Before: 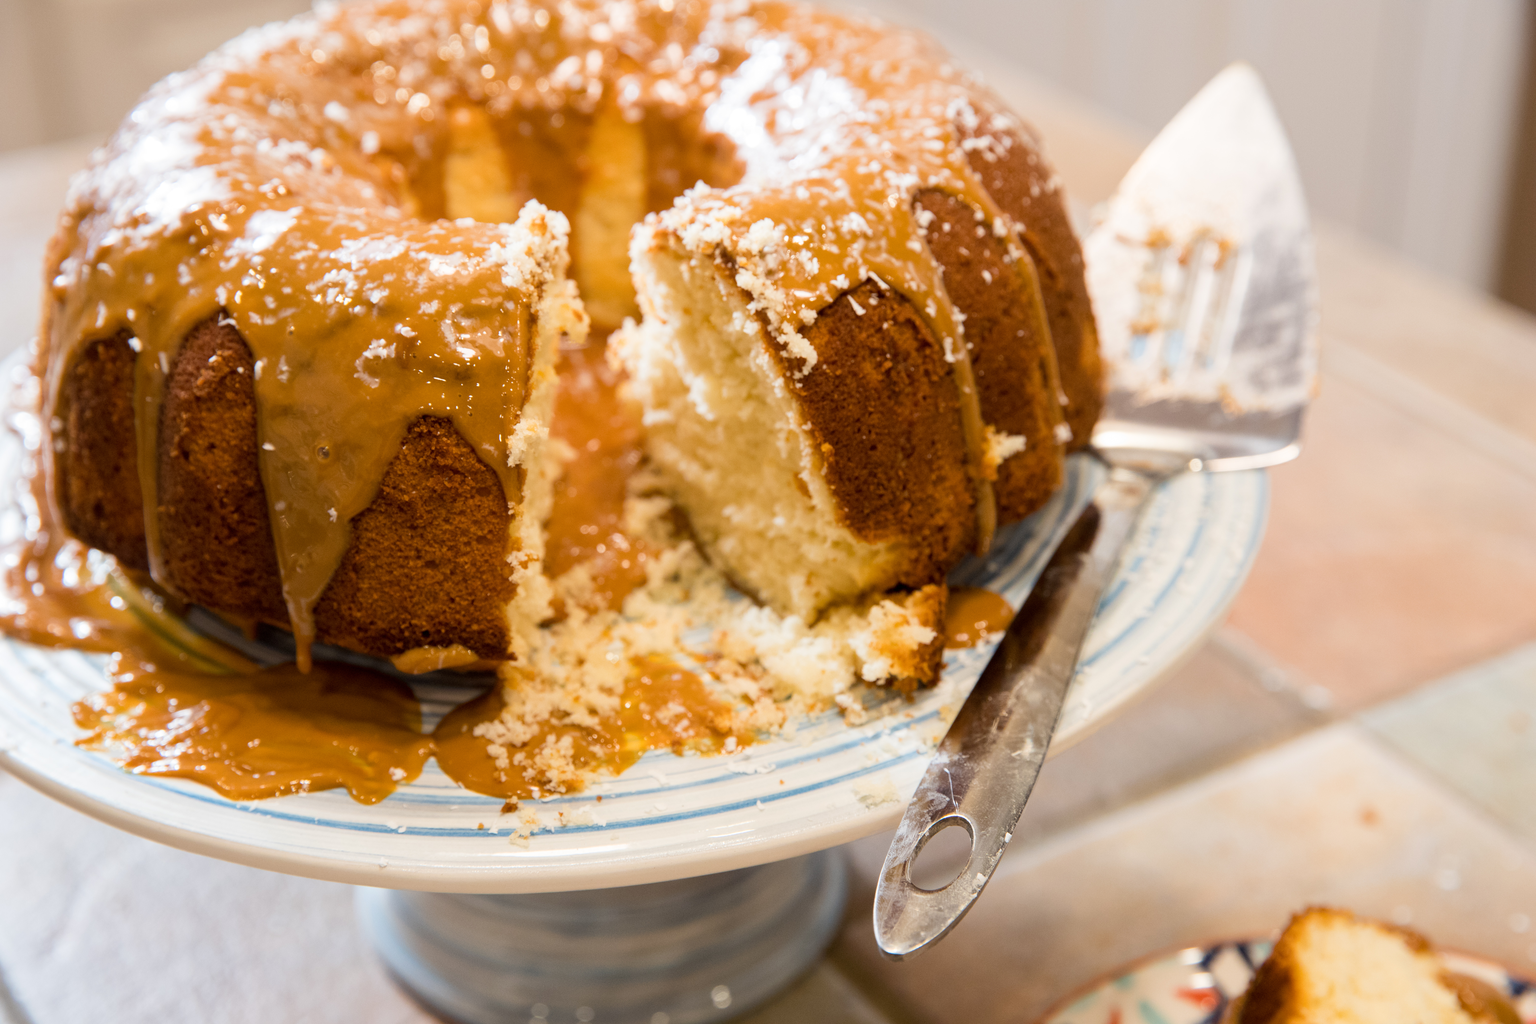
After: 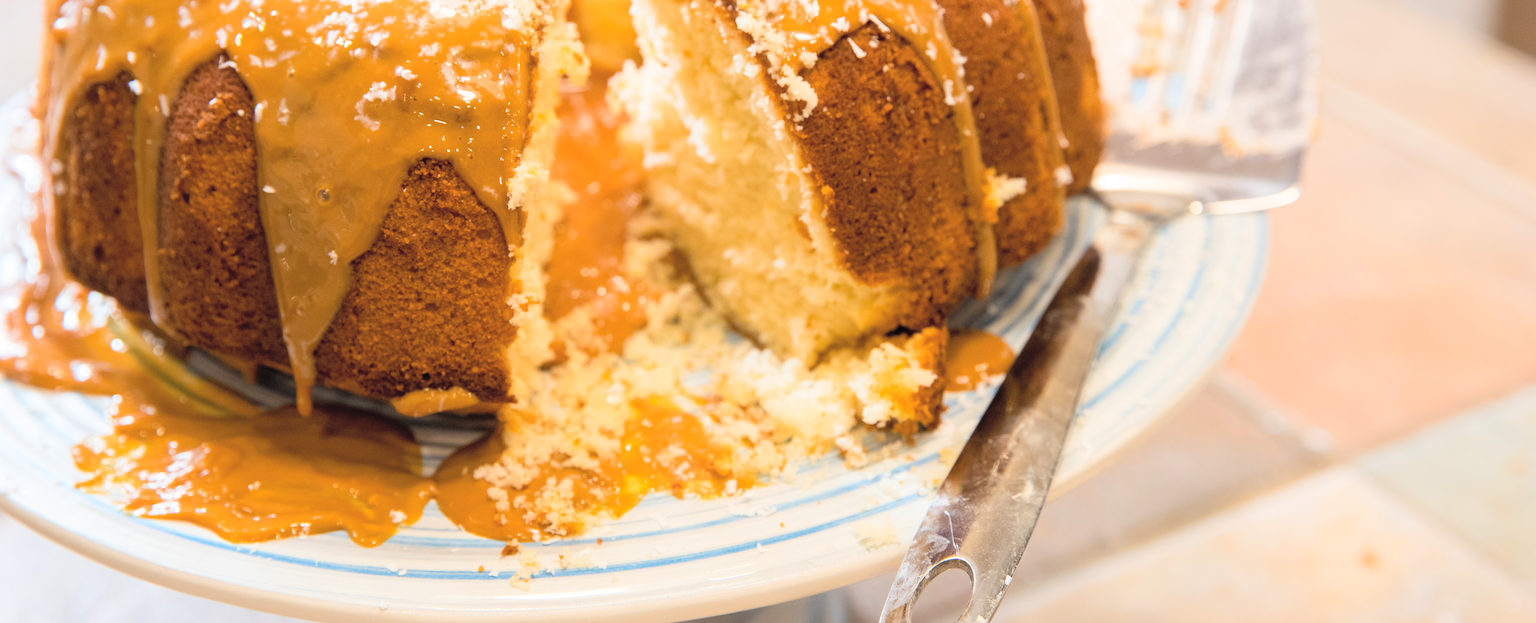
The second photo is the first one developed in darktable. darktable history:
crop and rotate: top 25.185%, bottom 13.927%
contrast brightness saturation: contrast 0.098, brightness 0.302, saturation 0.142
